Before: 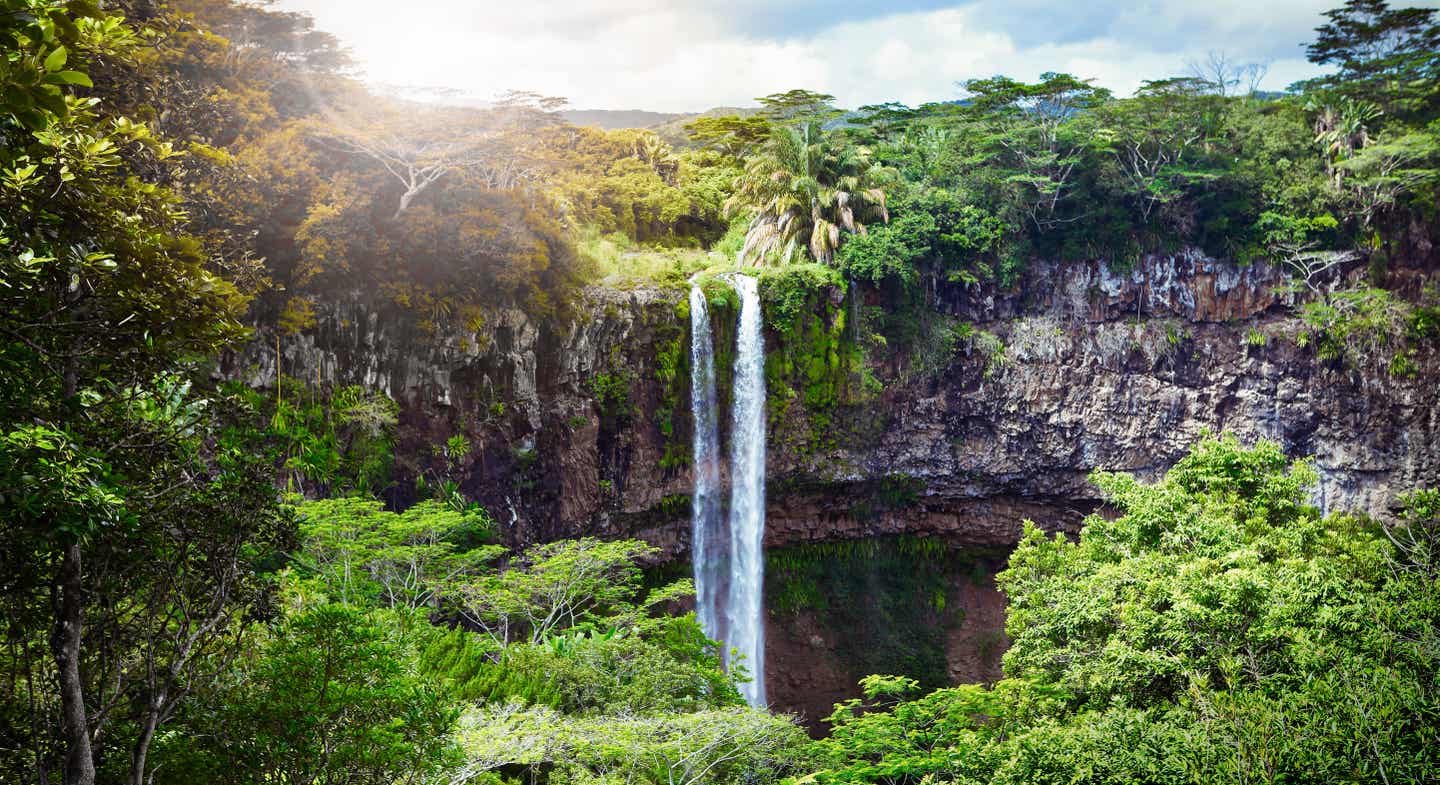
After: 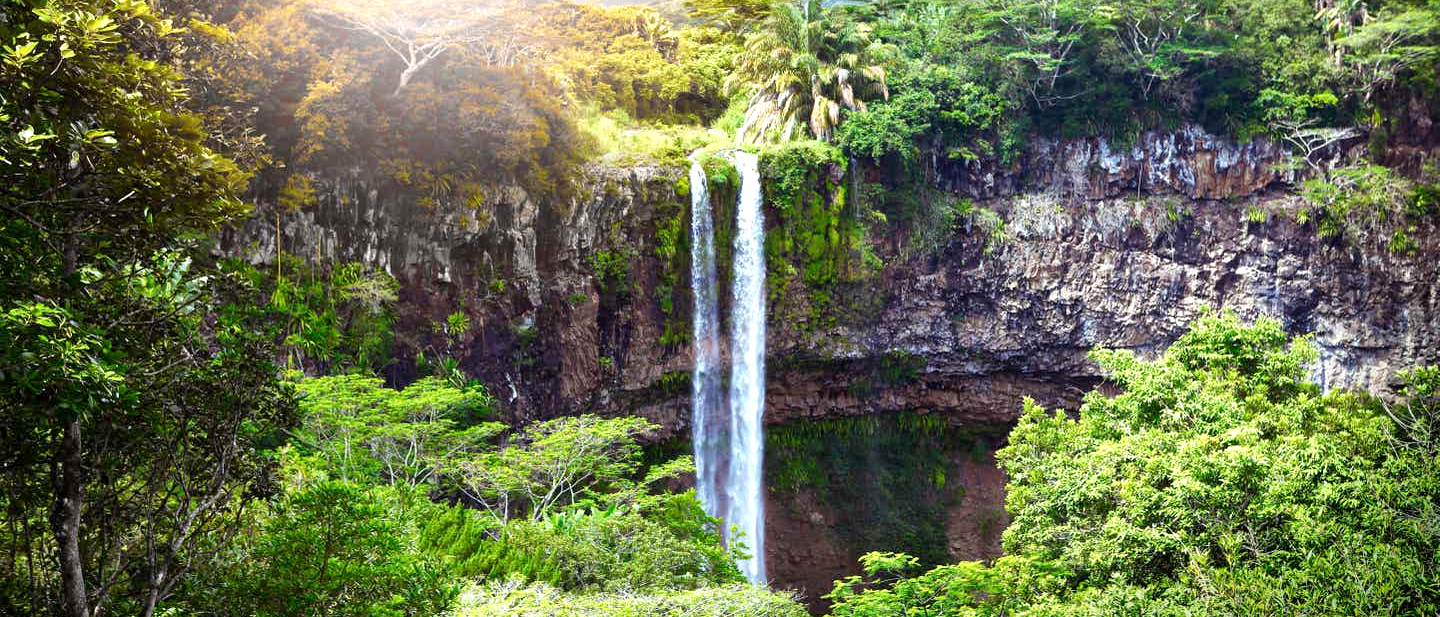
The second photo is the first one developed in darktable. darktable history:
crop and rotate: top 15.763%, bottom 5.516%
exposure: black level correction 0.001, exposure 0.498 EV, compensate exposure bias true, compensate highlight preservation false
